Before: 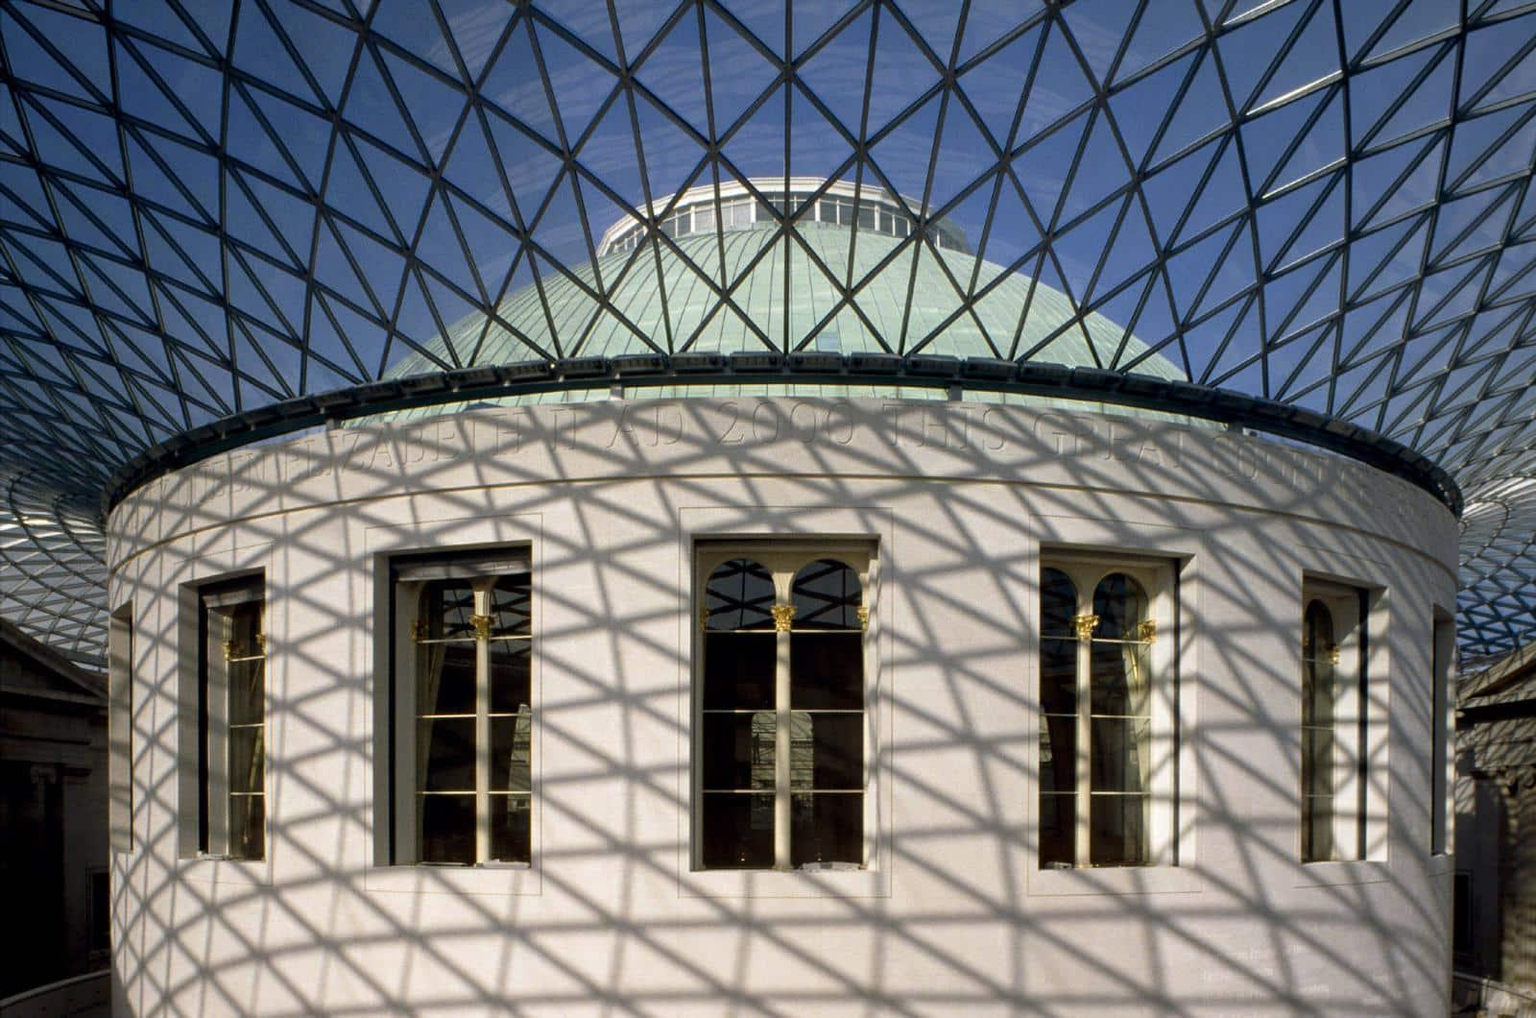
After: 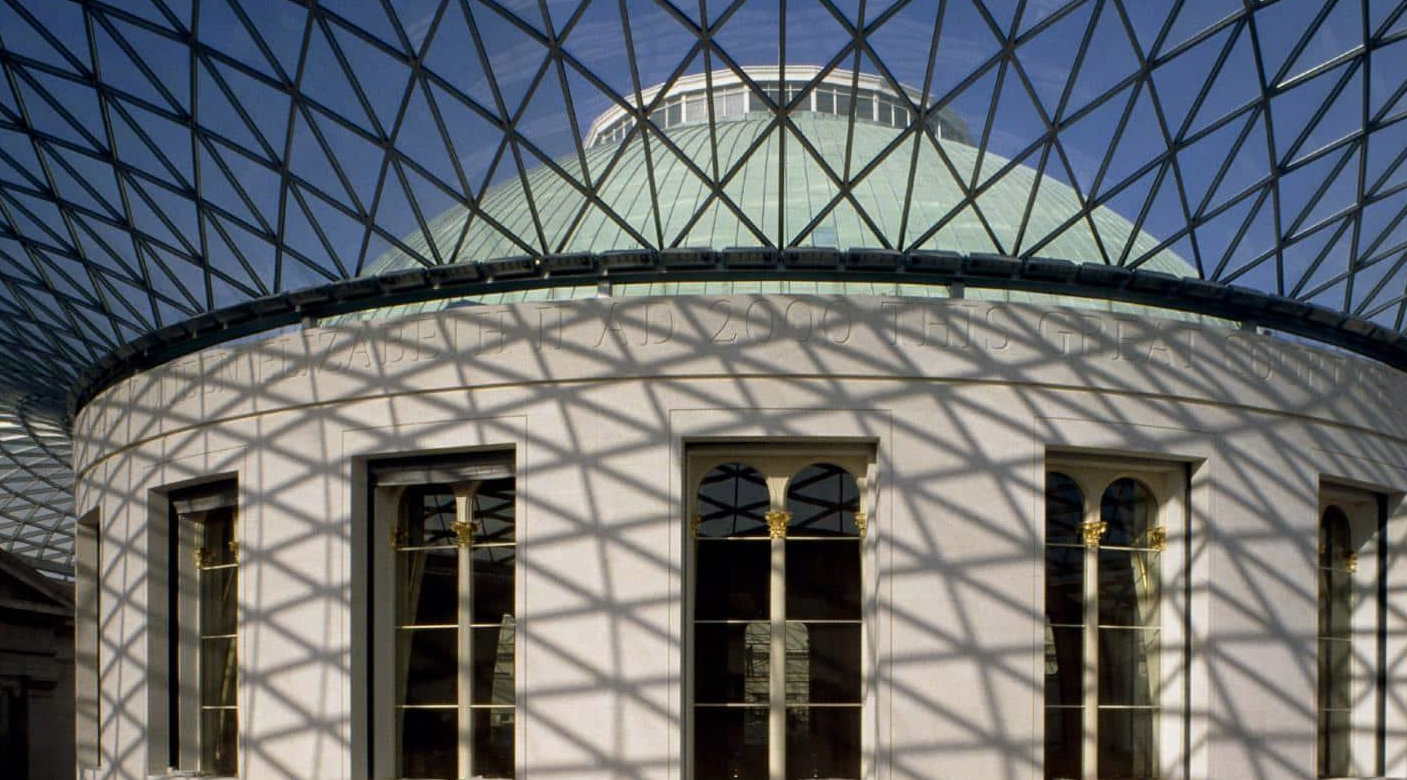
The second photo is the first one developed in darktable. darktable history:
exposure: exposure -0.157 EV, compensate highlight preservation false
crop and rotate: left 2.425%, top 11.305%, right 9.6%, bottom 15.08%
